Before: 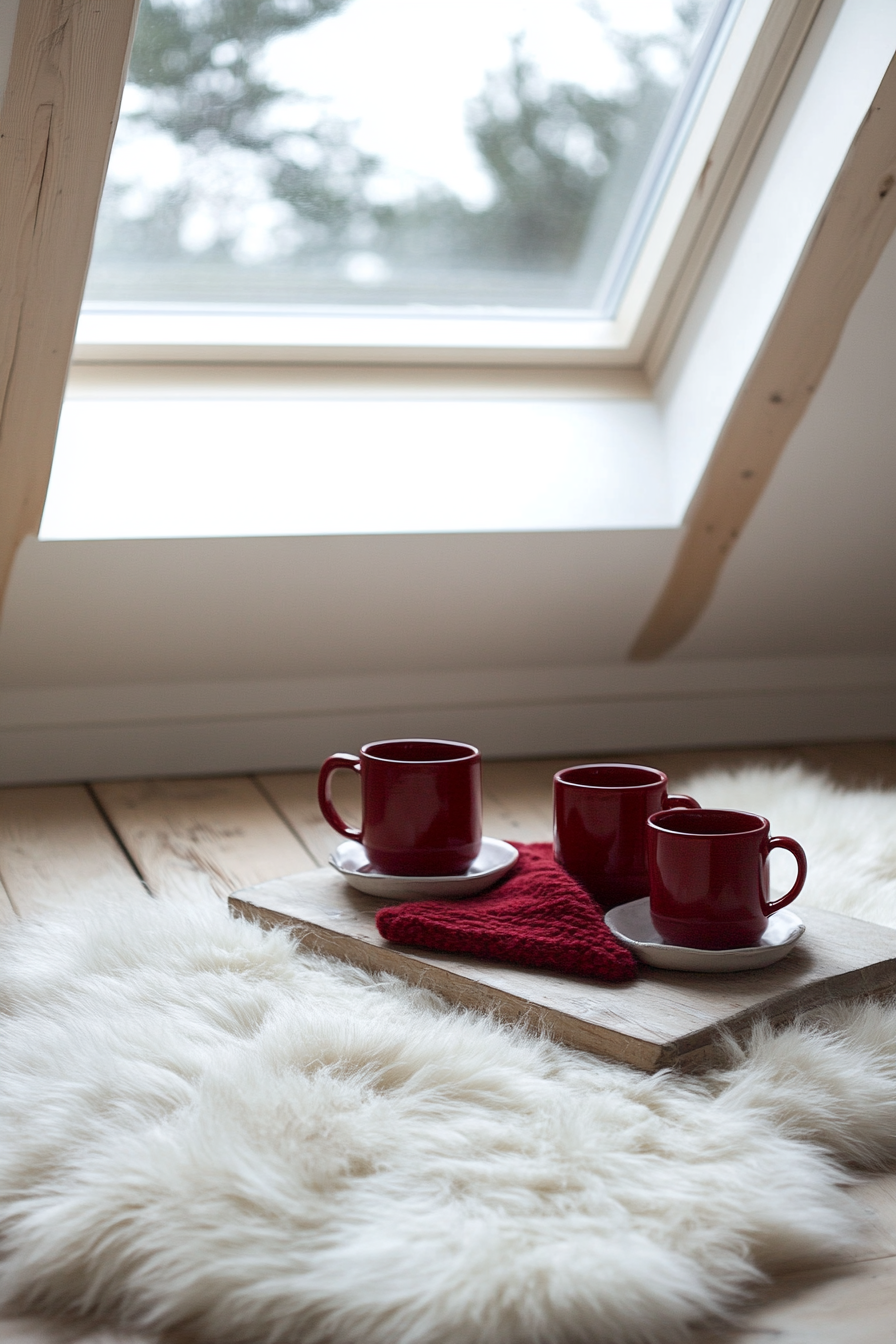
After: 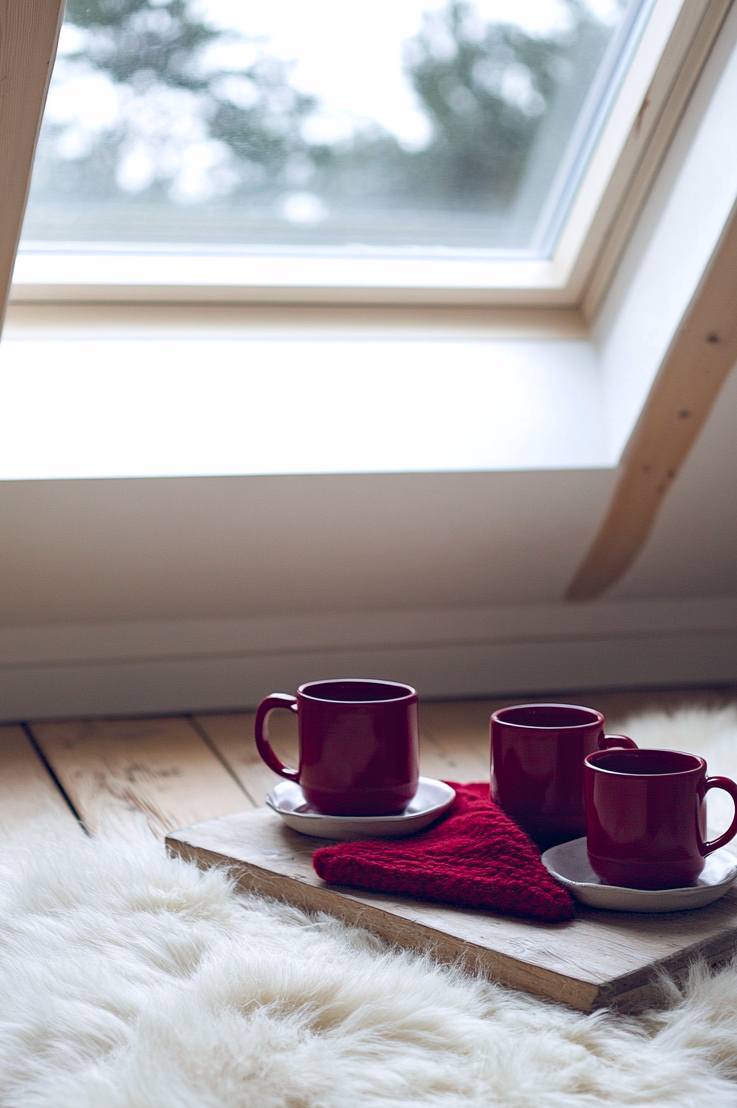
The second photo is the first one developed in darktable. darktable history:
crop and rotate: left 7.054%, top 4.503%, right 10.584%, bottom 12.985%
color balance rgb: highlights gain › chroma 0.266%, highlights gain › hue 332.27°, global offset › luminance 0.371%, global offset › chroma 0.211%, global offset › hue 255.27°, perceptual saturation grading › global saturation 25.177%, global vibrance 9.89%
haze removal: strength 0.283, distance 0.255, compatibility mode true, adaptive false
